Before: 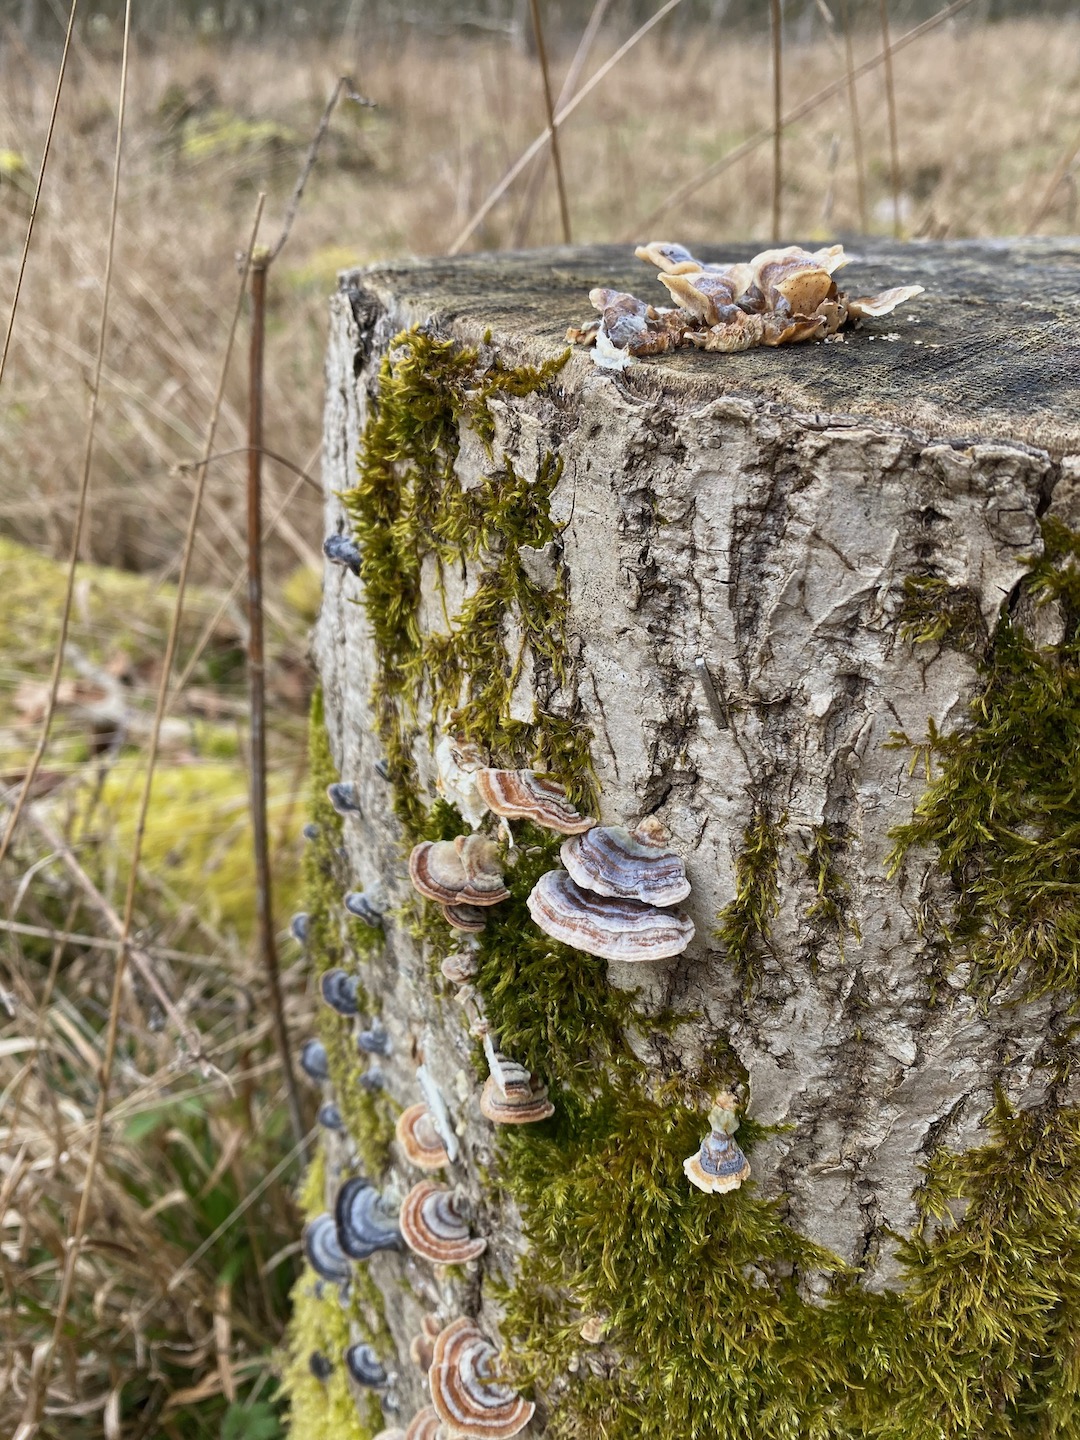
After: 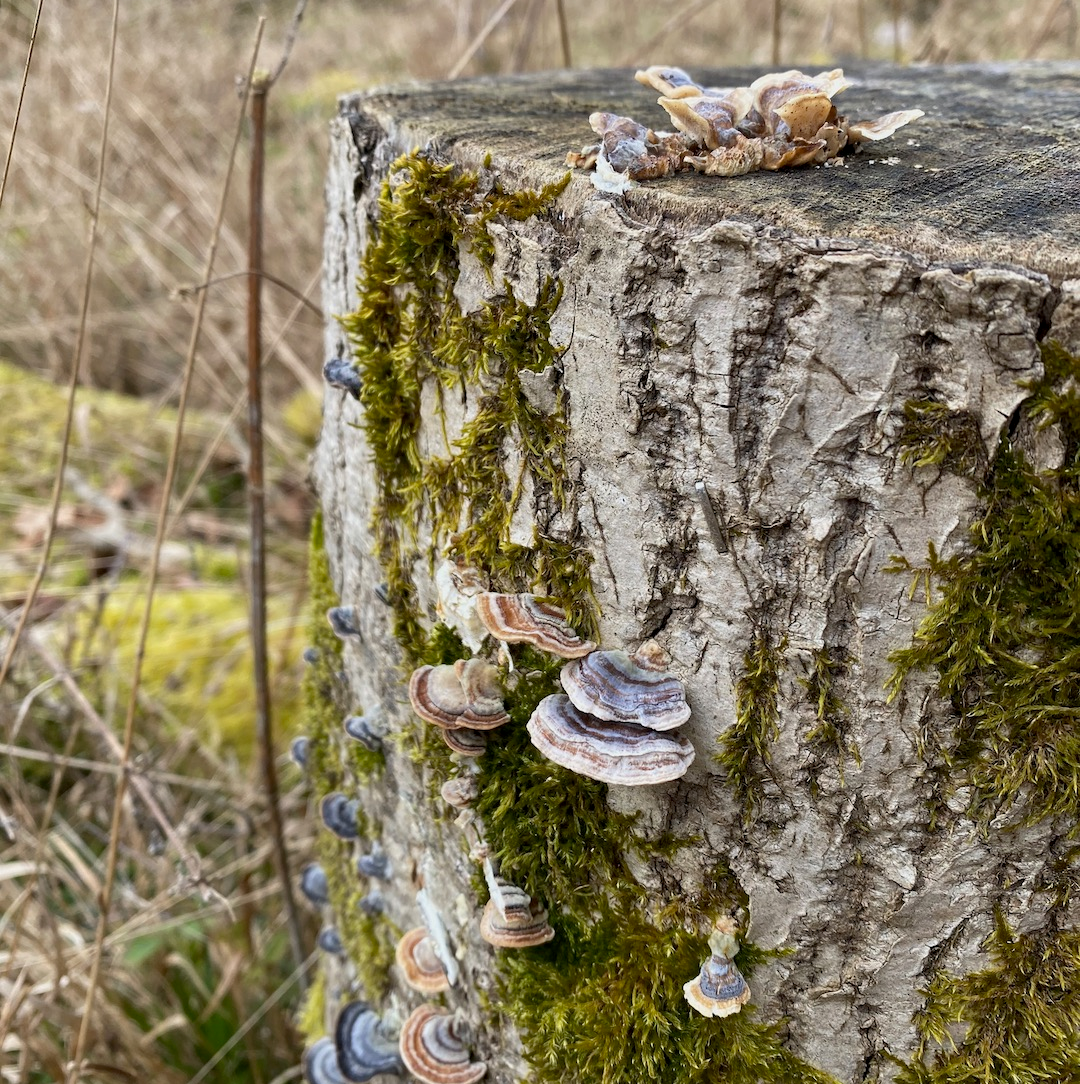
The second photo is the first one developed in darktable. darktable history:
crop and rotate: top 12.254%, bottom 12.44%
